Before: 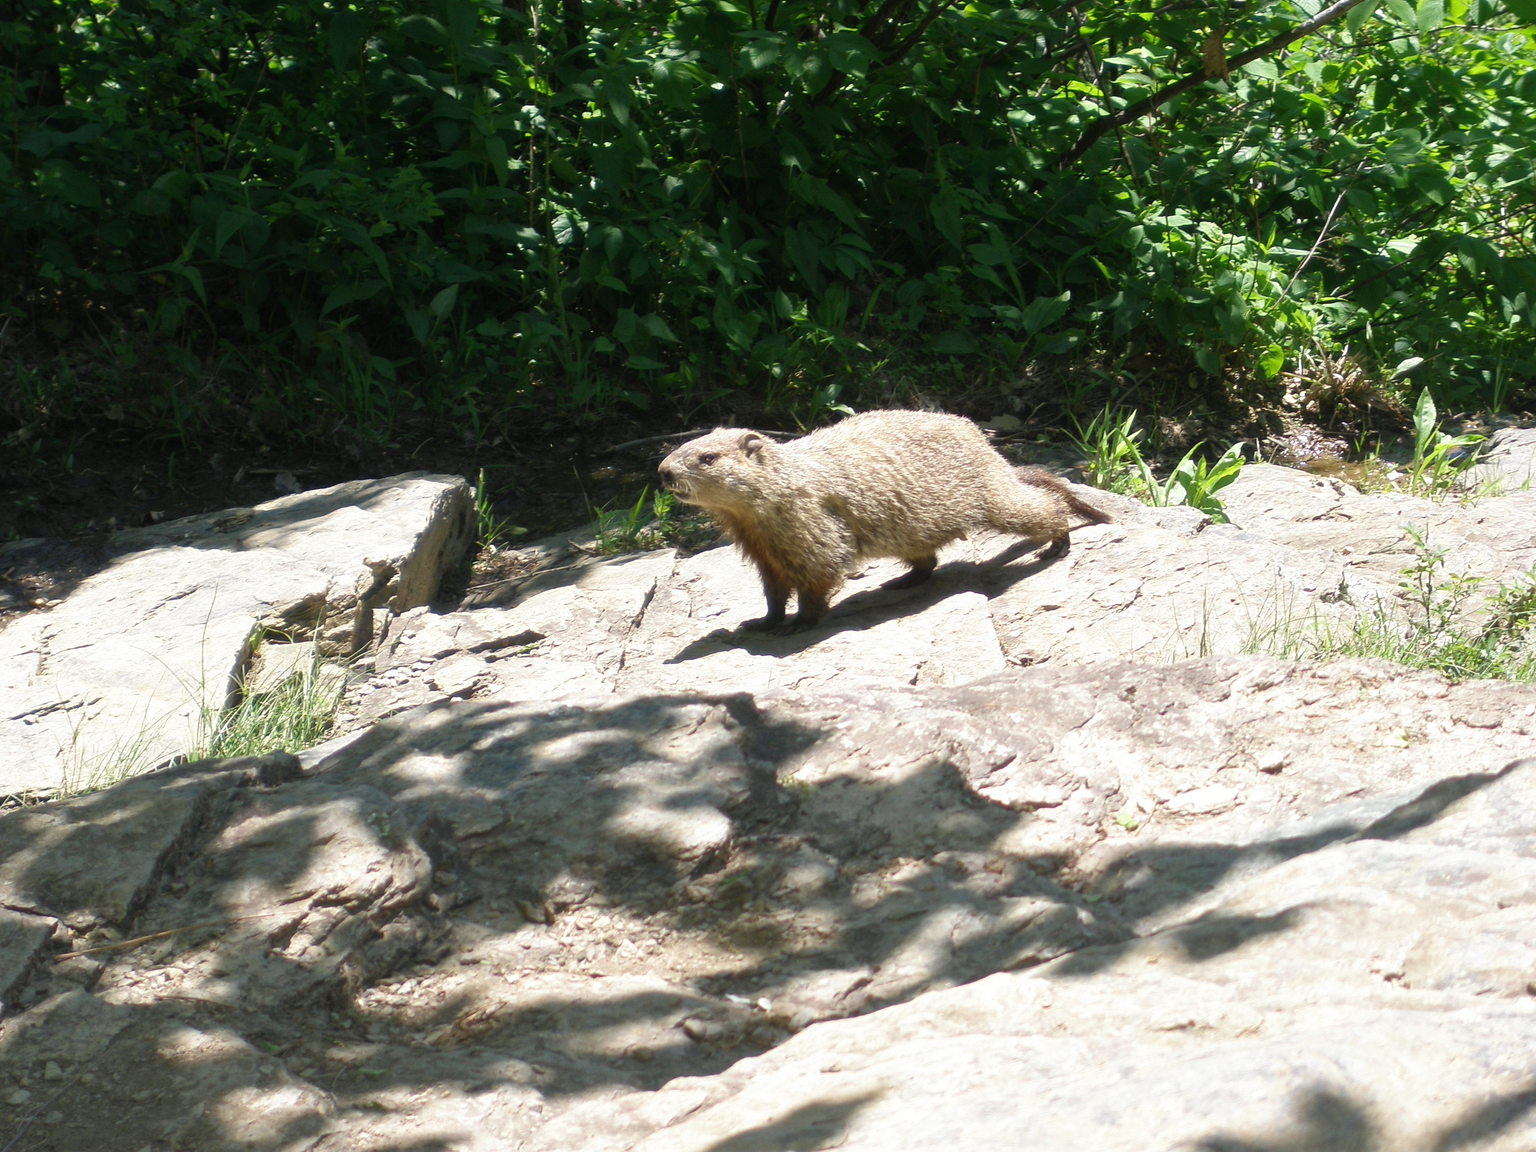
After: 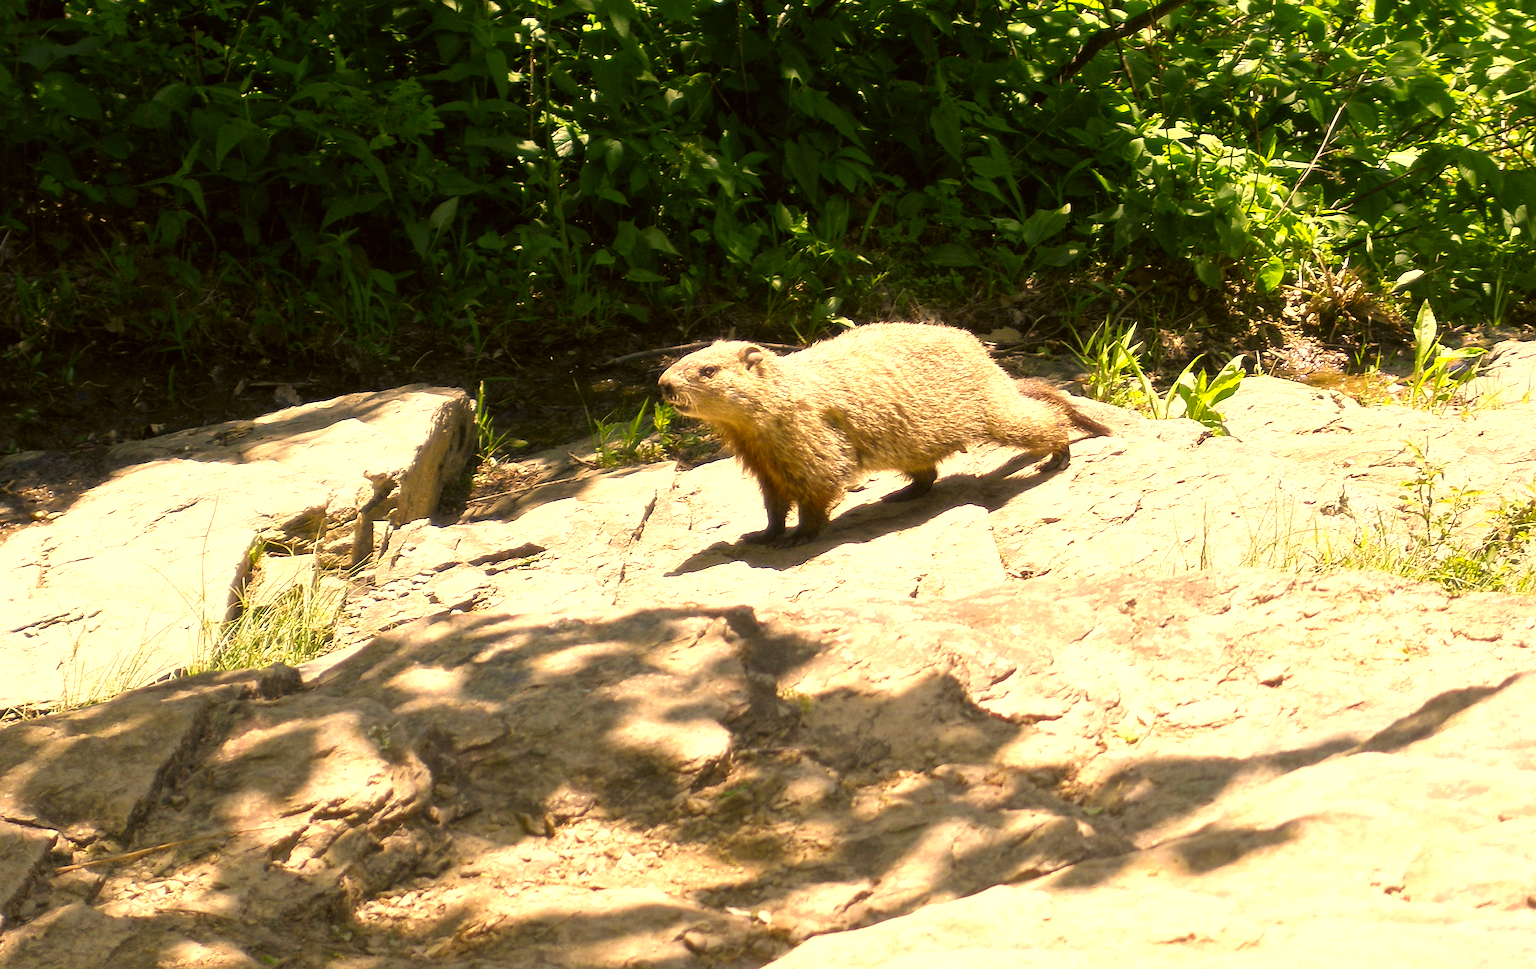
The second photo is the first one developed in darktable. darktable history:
color correction: highlights a* 17.94, highlights b* 35.39, shadows a* 1.48, shadows b* 6.42, saturation 1.01
sharpen: radius 1.559, amount 0.373, threshold 1.271
crop: top 7.625%, bottom 8.027%
color zones: curves: ch0 [(0.068, 0.464) (0.25, 0.5) (0.48, 0.508) (0.75, 0.536) (0.886, 0.476) (0.967, 0.456)]; ch1 [(0.066, 0.456) (0.25, 0.5) (0.616, 0.508) (0.746, 0.56) (0.934, 0.444)]
exposure: exposure 0.6 EV, compensate highlight preservation false
